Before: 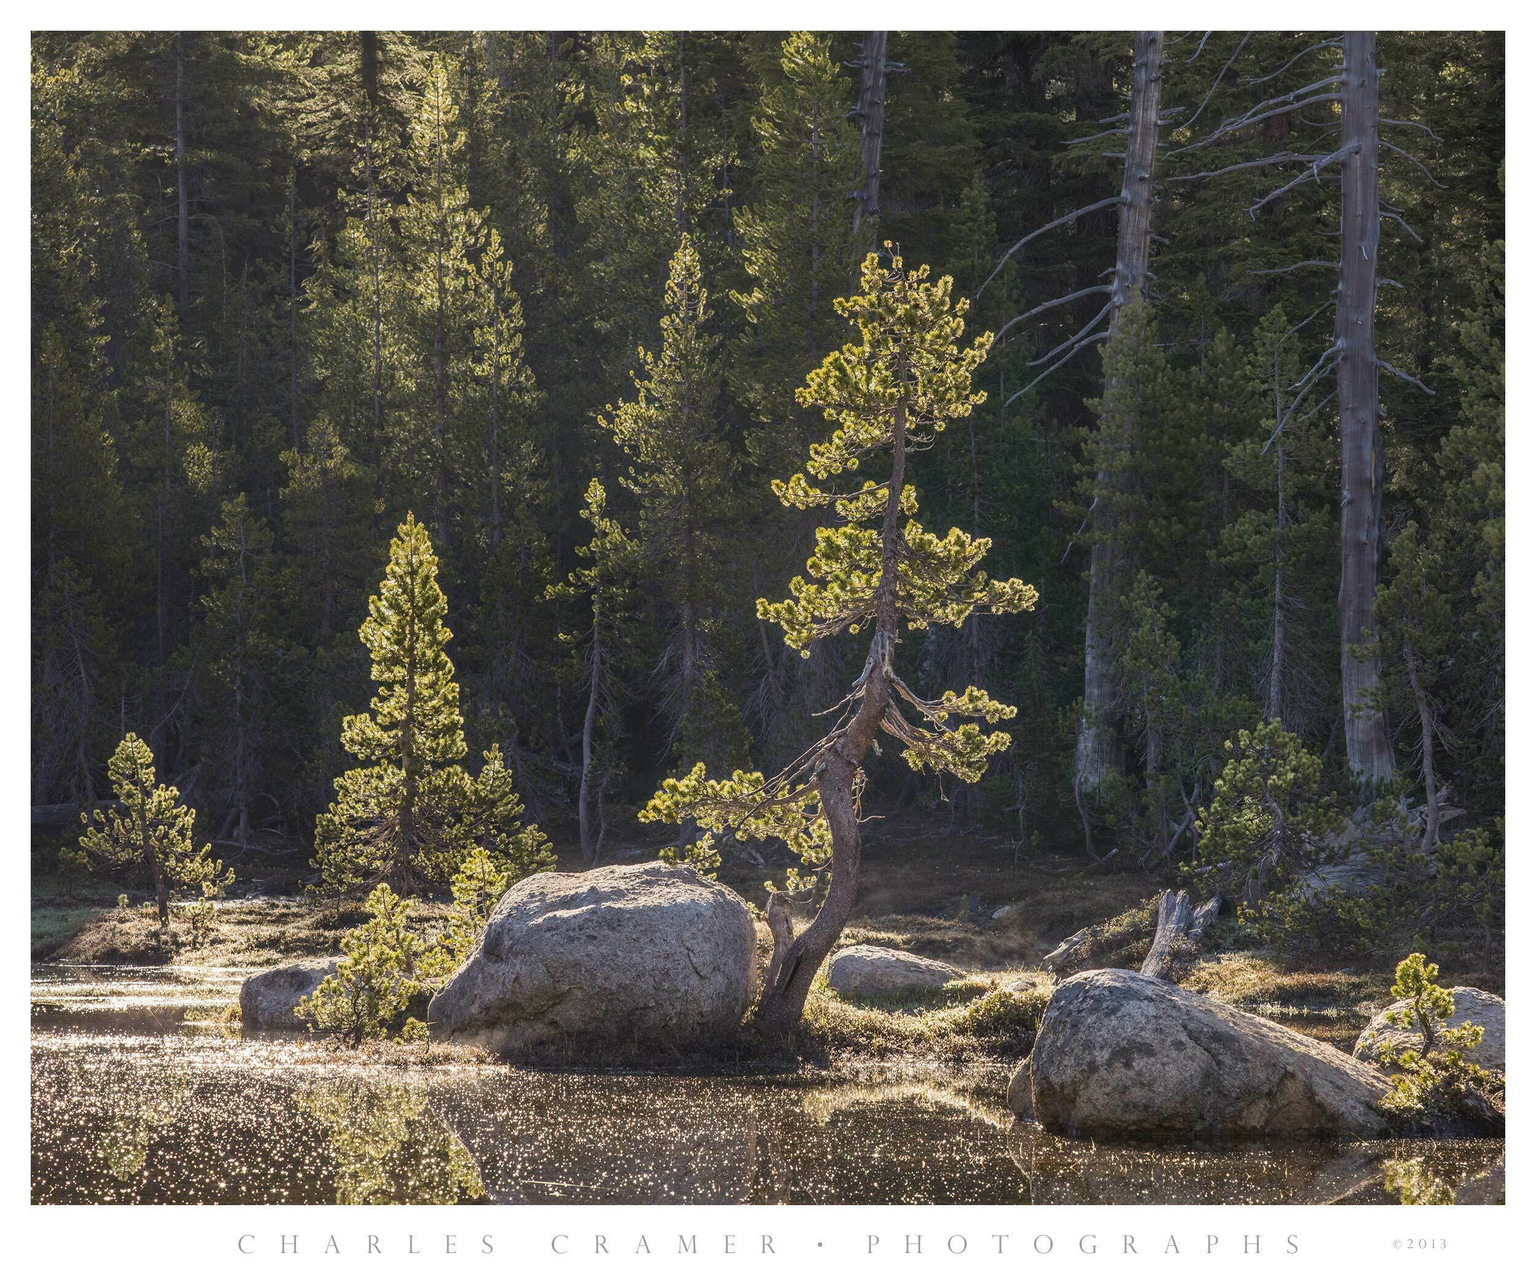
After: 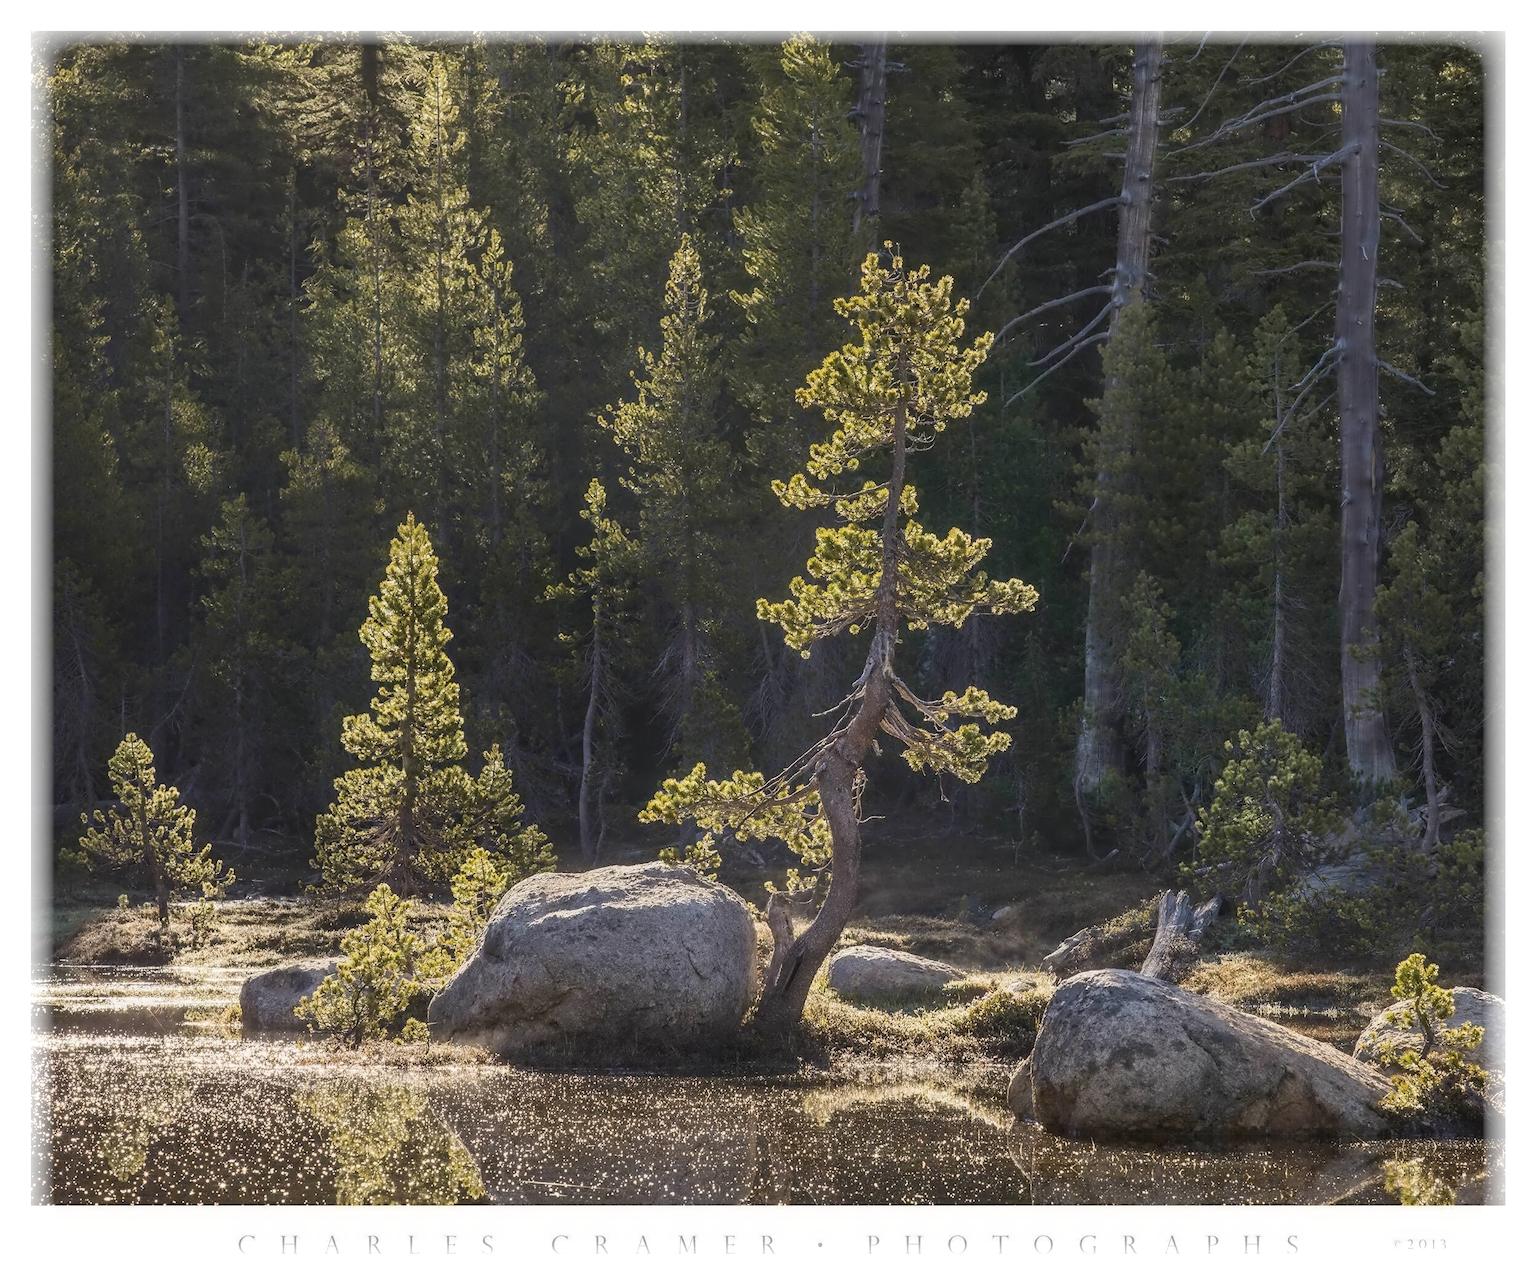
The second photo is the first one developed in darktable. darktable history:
contrast equalizer: octaves 7, y [[0.5 ×6], [0.5 ×6], [0.5 ×6], [0, 0.033, 0.067, 0.1, 0.133, 0.167], [0, 0.05, 0.1, 0.15, 0.2, 0.25]]
vignetting: fall-off start 93%, fall-off radius 5%, brightness 1, saturation -0.49, automatic ratio true, width/height ratio 1.332, shape 0.04, unbound false
